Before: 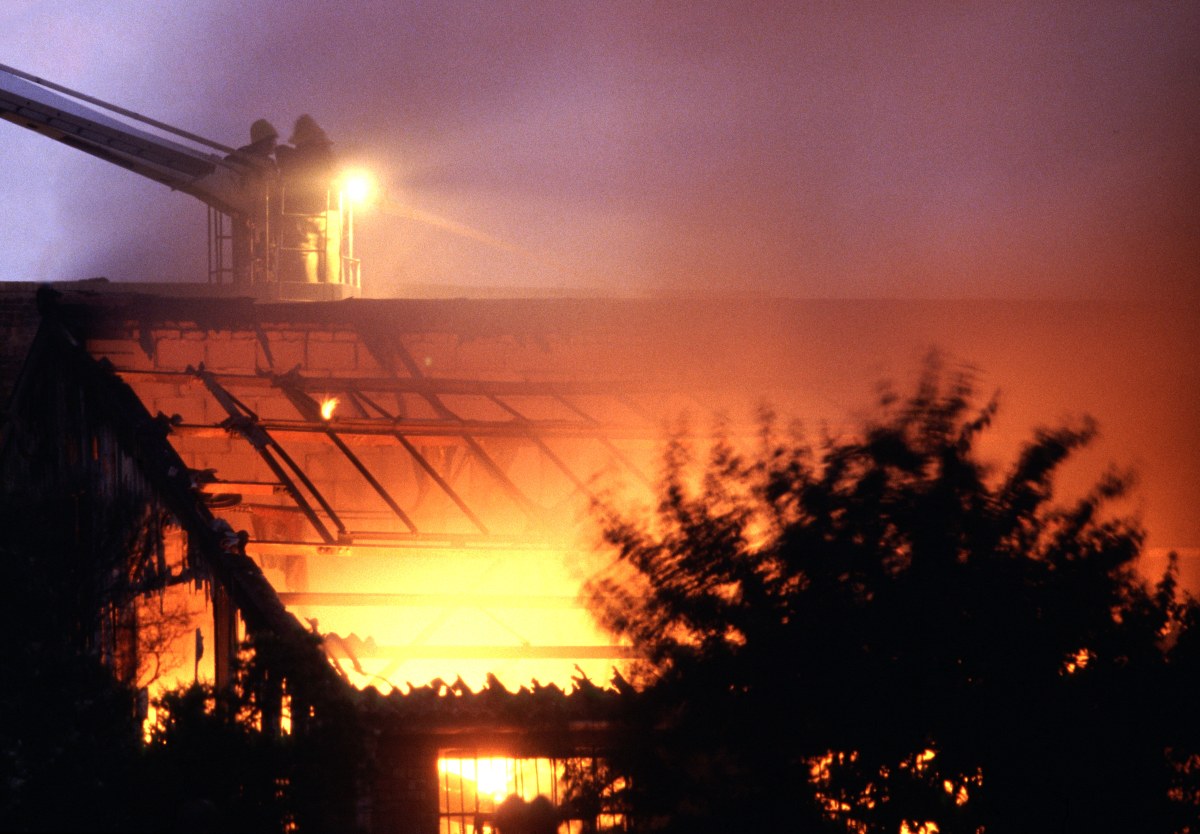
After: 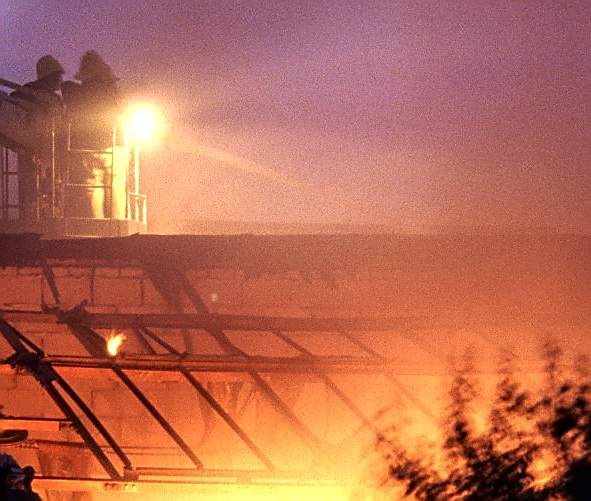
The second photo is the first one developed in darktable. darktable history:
crop: left 17.835%, top 7.675%, right 32.881%, bottom 32.213%
velvia: on, module defaults
sharpen: radius 1.4, amount 1.25, threshold 0.7
local contrast: on, module defaults
contrast brightness saturation: saturation -0.05
